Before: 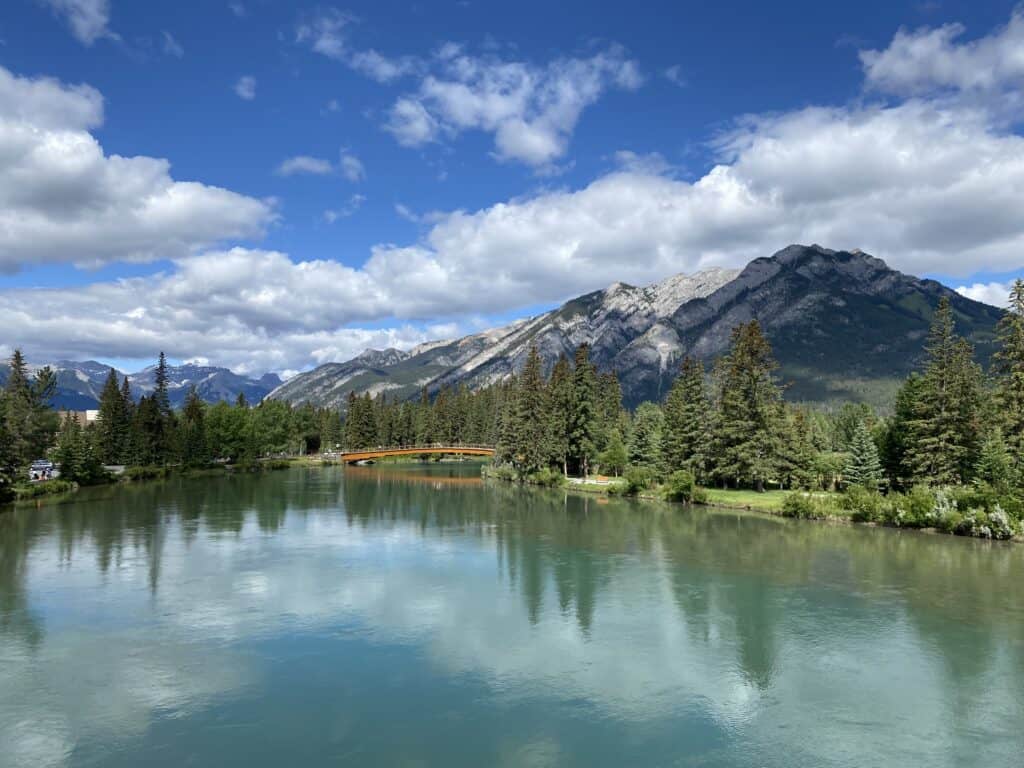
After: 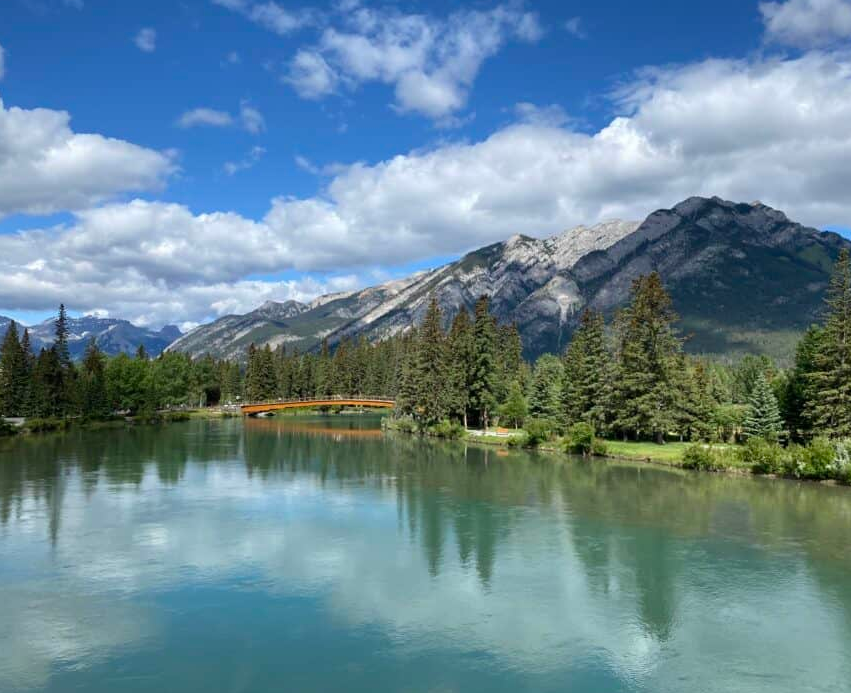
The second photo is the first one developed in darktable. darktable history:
crop: left 9.812%, top 6.317%, right 7.054%, bottom 2.281%
